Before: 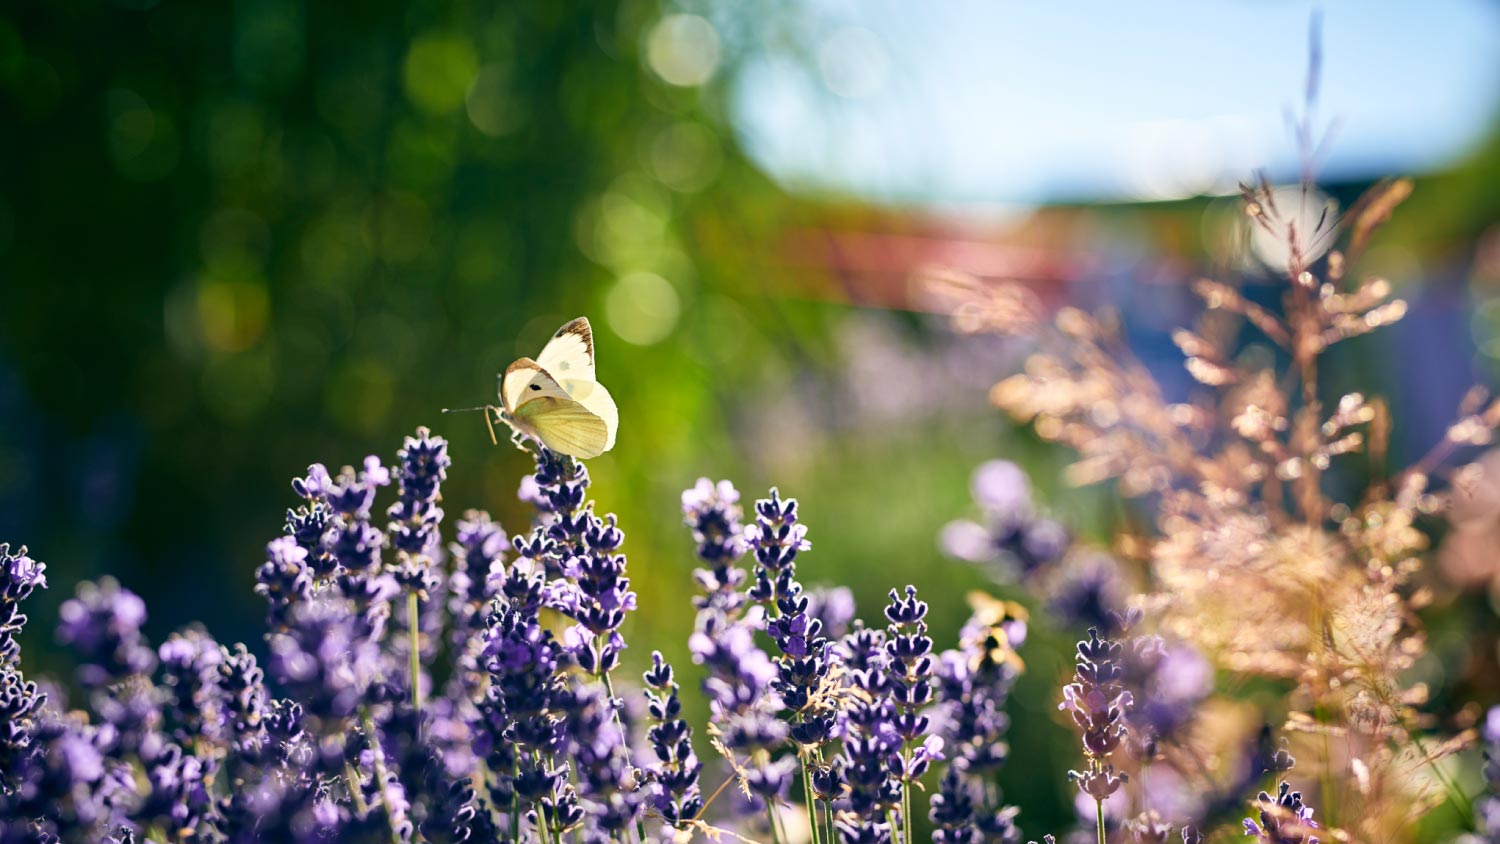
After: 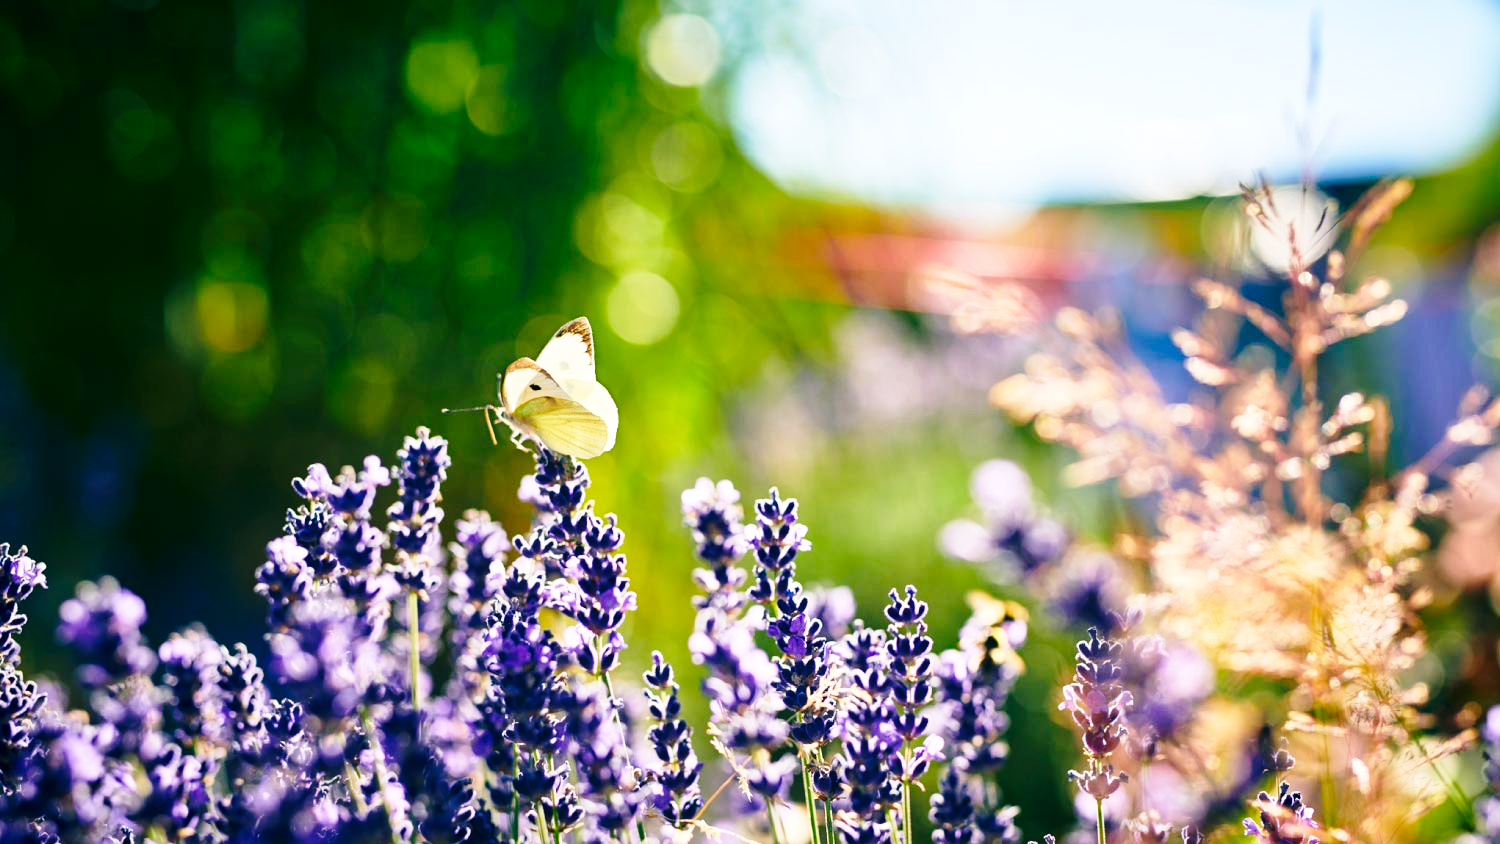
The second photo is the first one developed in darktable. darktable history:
exposure: black level correction 0.001, exposure 0.015 EV, compensate highlight preservation false
contrast brightness saturation: saturation 0.097
base curve: curves: ch0 [(0, 0) (0.028, 0.03) (0.121, 0.232) (0.46, 0.748) (0.859, 0.968) (1, 1)], preserve colors none
